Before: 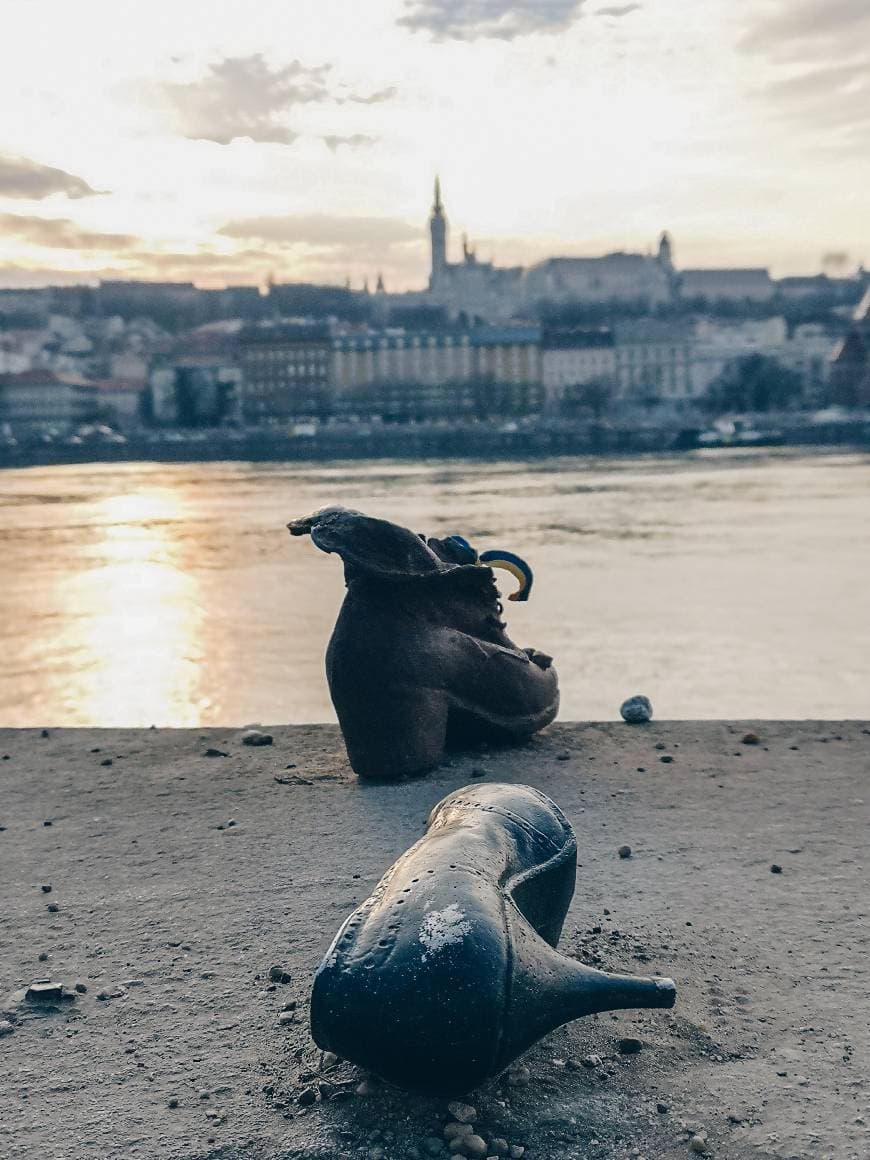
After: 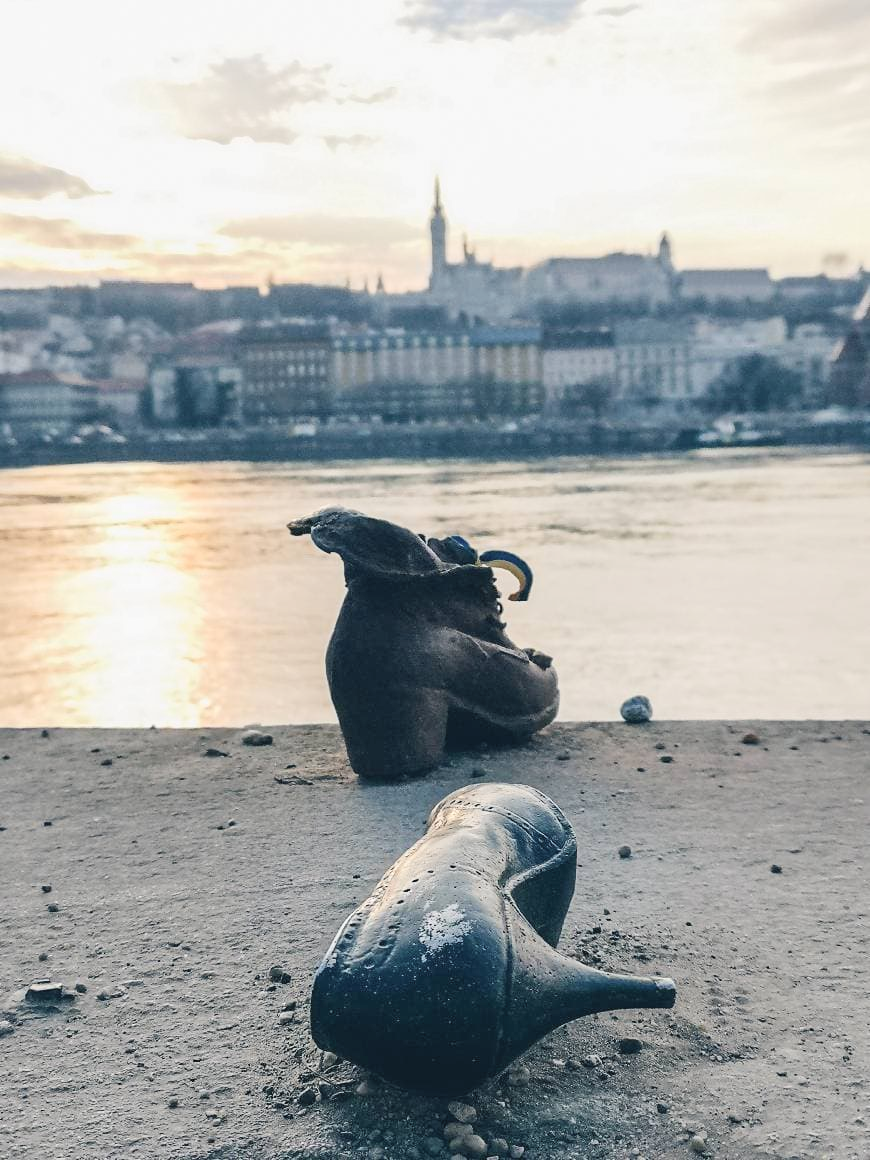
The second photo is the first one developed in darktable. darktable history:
contrast brightness saturation: contrast 0.143, brightness 0.209
